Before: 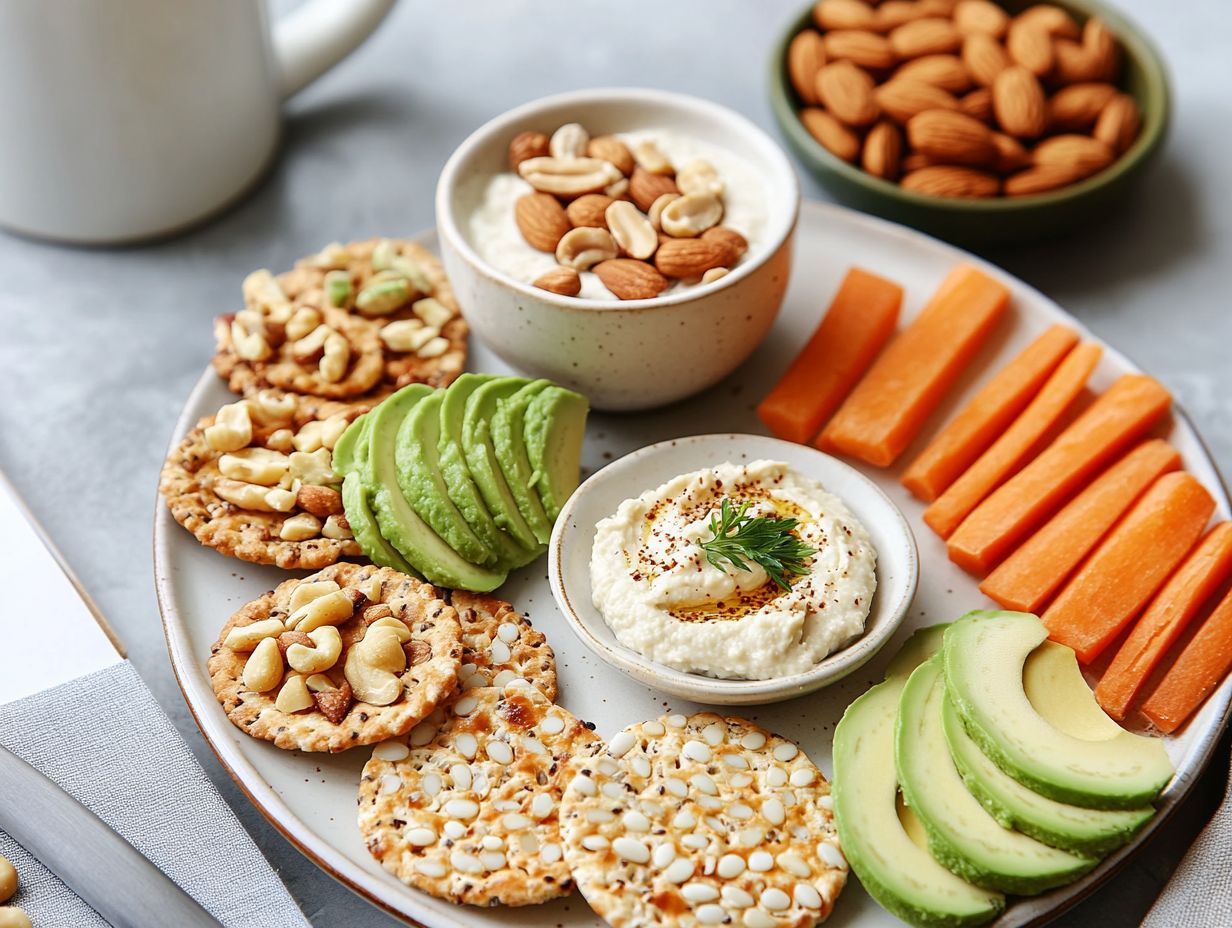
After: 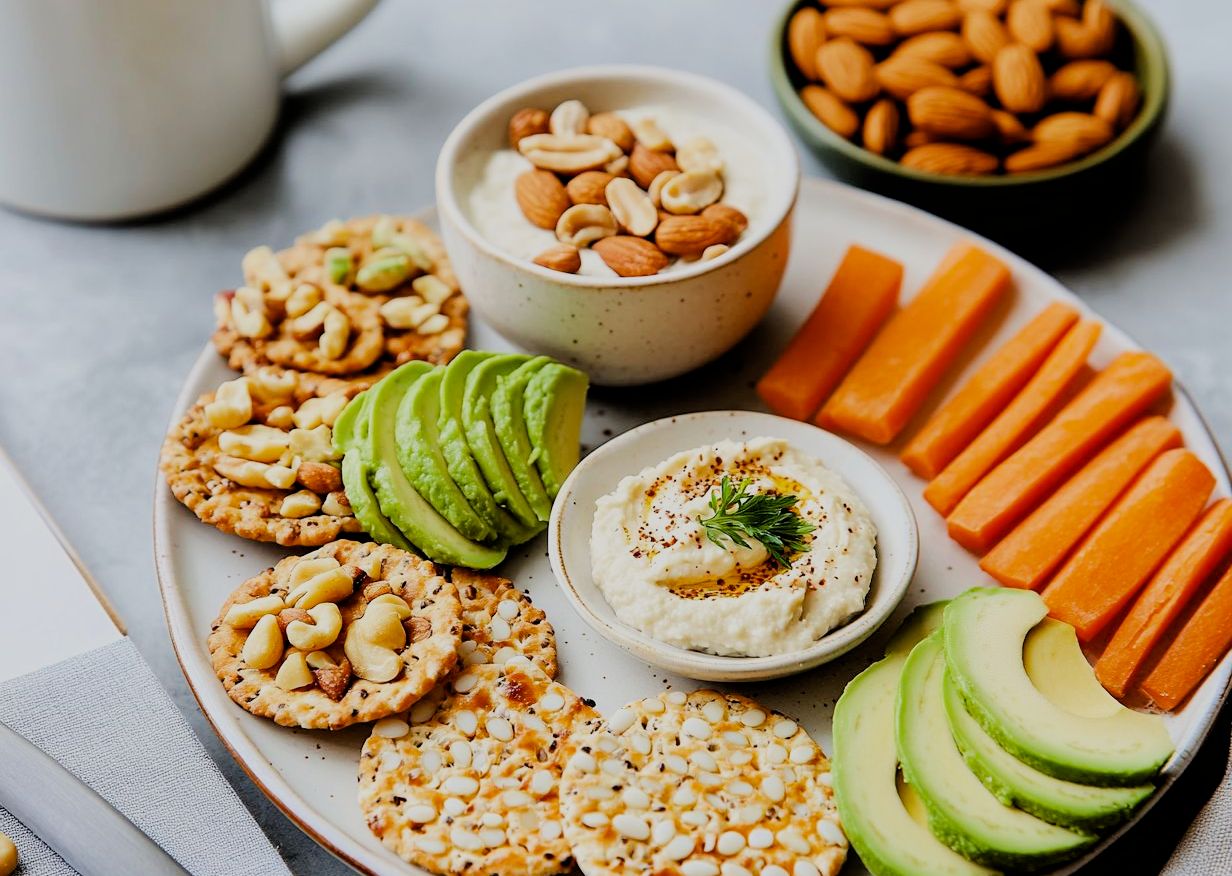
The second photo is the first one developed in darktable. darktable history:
crop and rotate: top 2.479%, bottom 3.018%
filmic rgb: black relative exposure -4.14 EV, white relative exposure 5.1 EV, hardness 2.11, contrast 1.165
color balance rgb: linear chroma grading › global chroma 10%, perceptual saturation grading › global saturation 5%, perceptual brilliance grading › global brilliance 4%, global vibrance 7%, saturation formula JzAzBz (2021)
